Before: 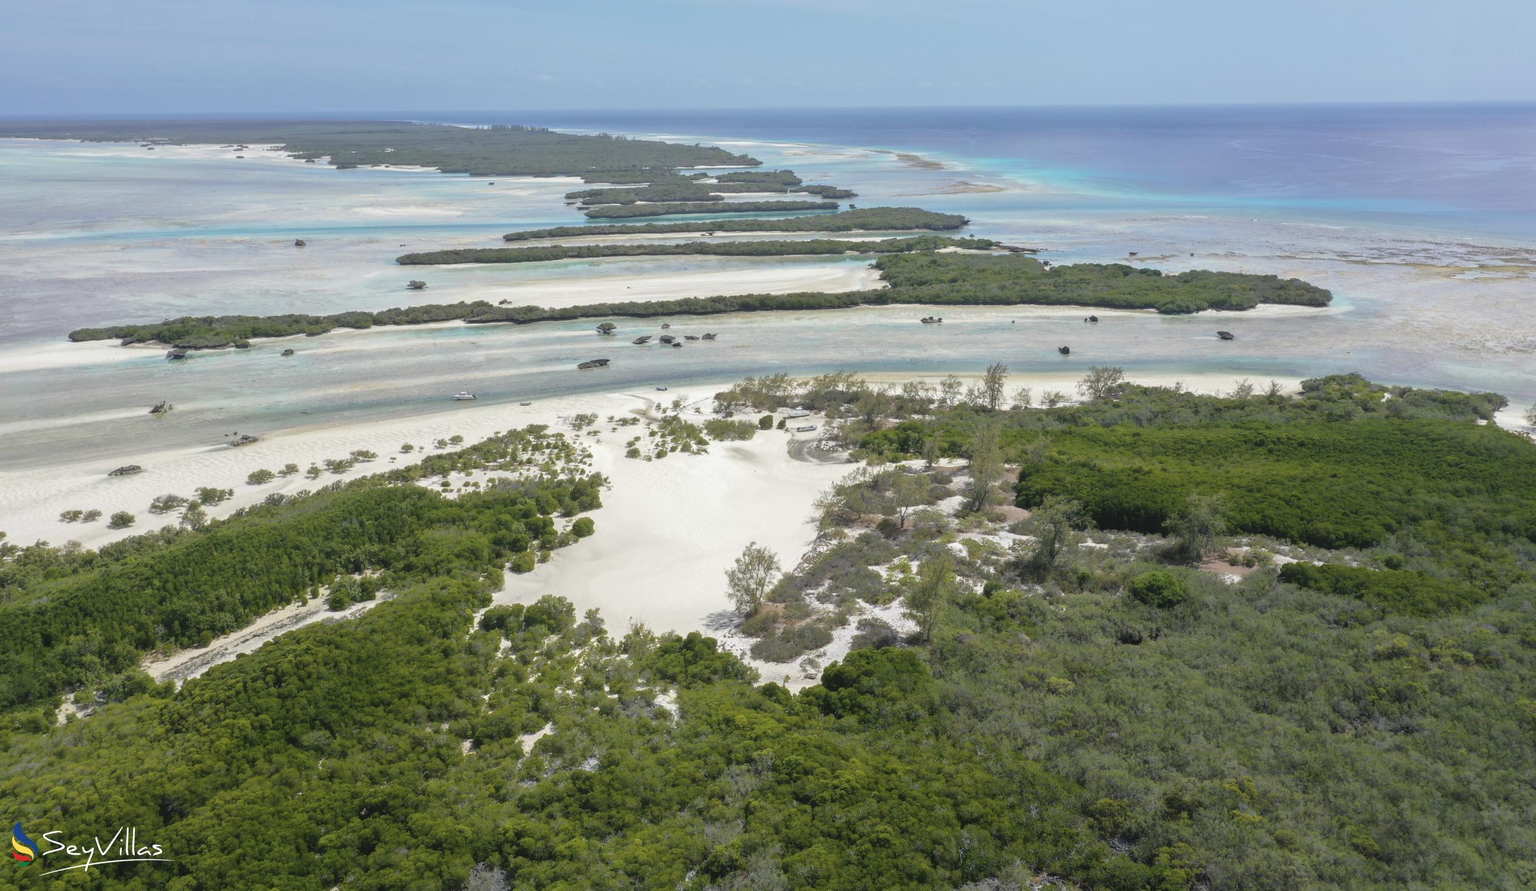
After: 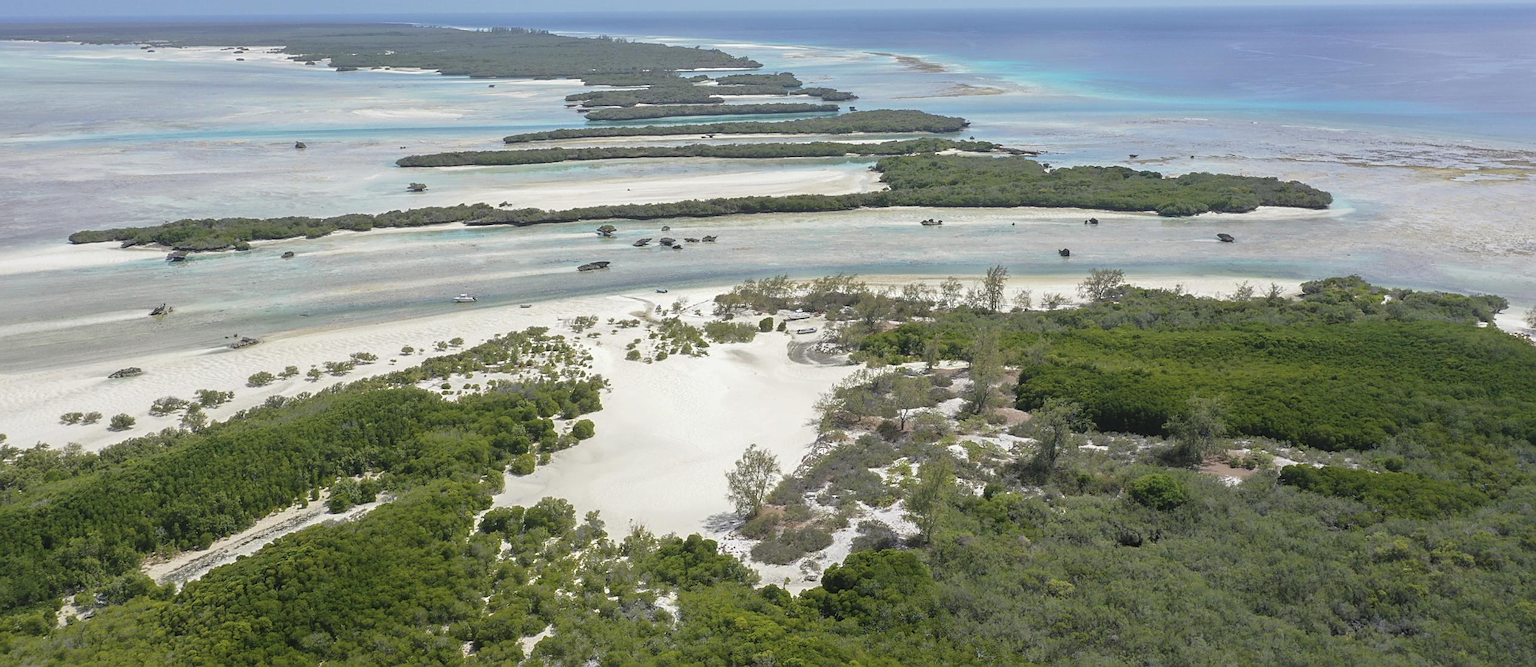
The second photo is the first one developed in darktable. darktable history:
sharpen: on, module defaults
crop: top 11.038%, bottom 13.962%
